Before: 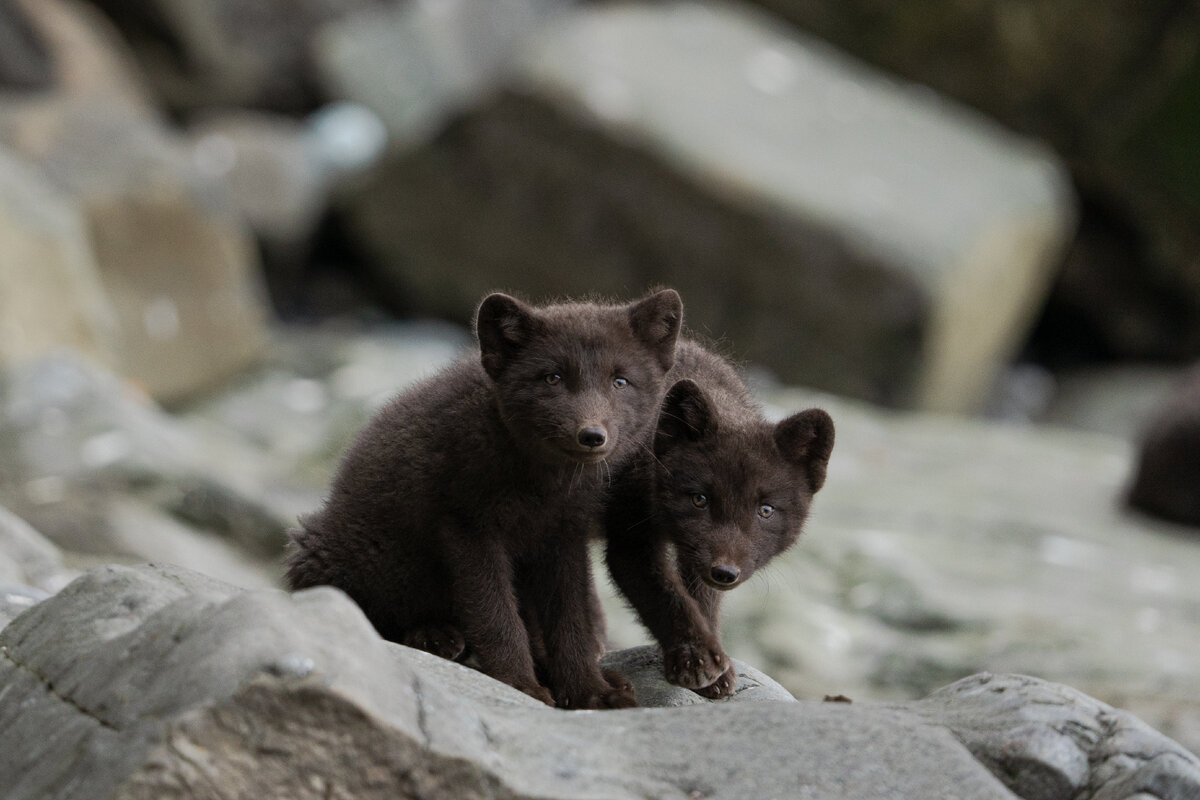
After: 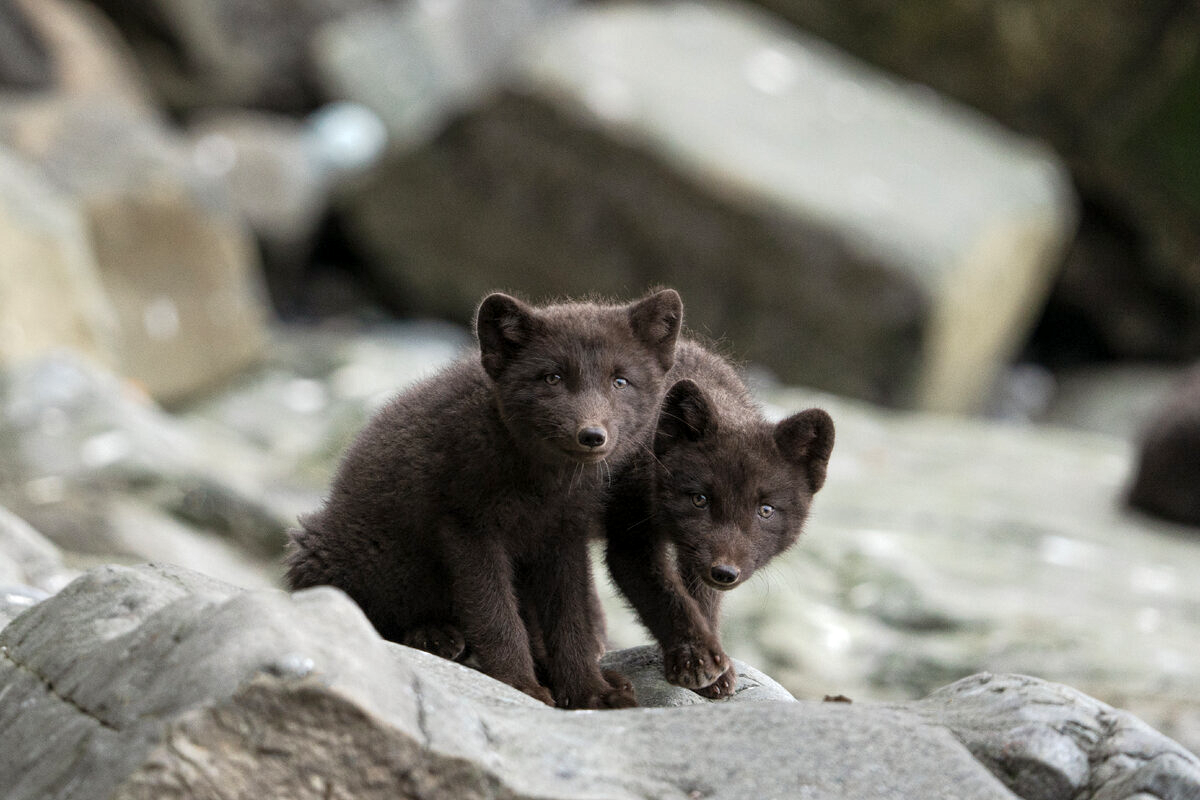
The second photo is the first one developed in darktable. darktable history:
local contrast: highlights 102%, shadows 98%, detail 119%, midtone range 0.2
exposure: exposure 0.562 EV, compensate highlight preservation false
